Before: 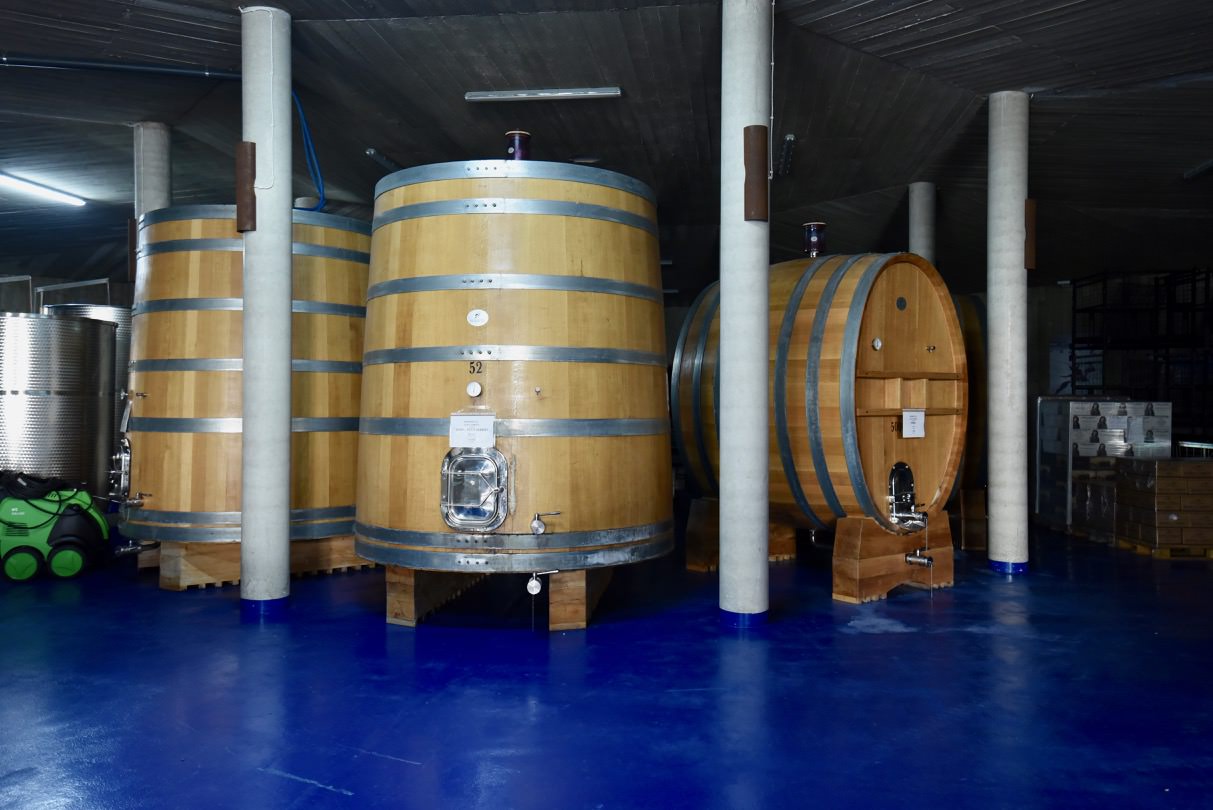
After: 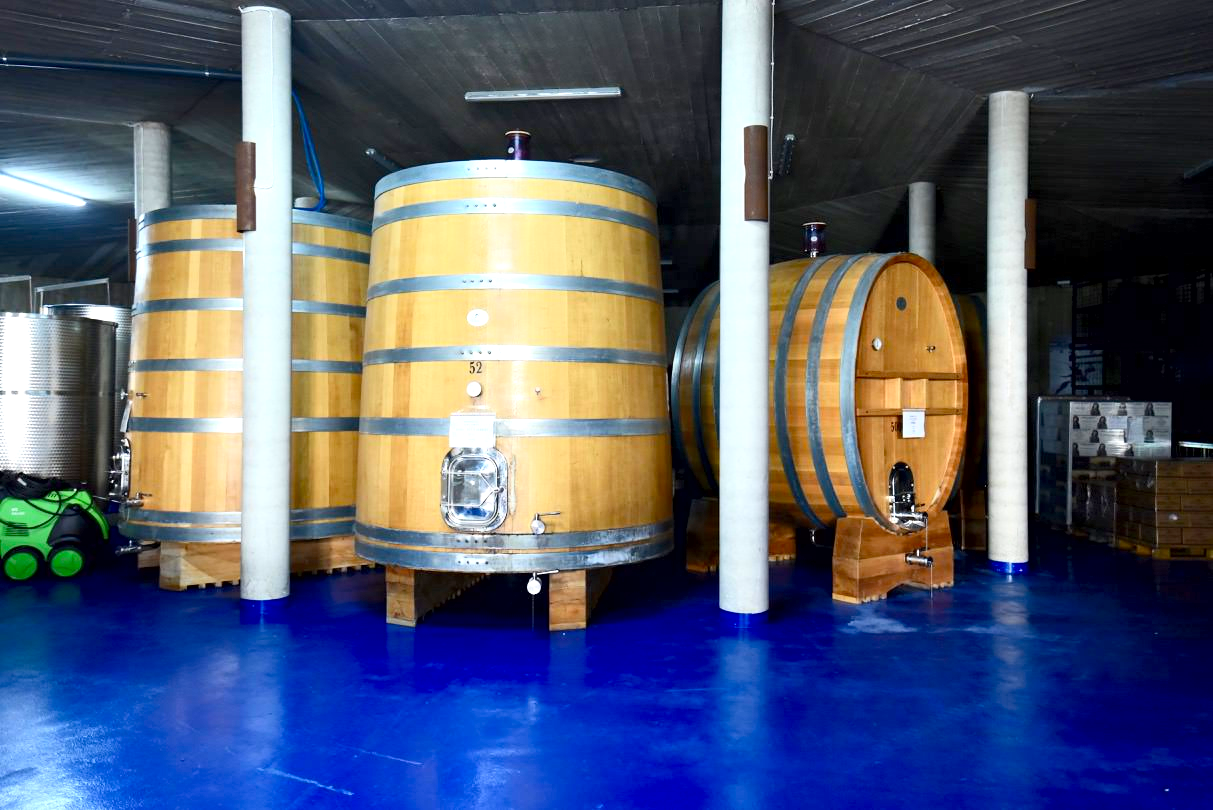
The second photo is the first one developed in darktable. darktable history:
contrast brightness saturation: contrast 0.196, brightness 0.166, saturation 0.216
exposure: black level correction 0, exposure 0.692 EV, compensate highlight preservation false
